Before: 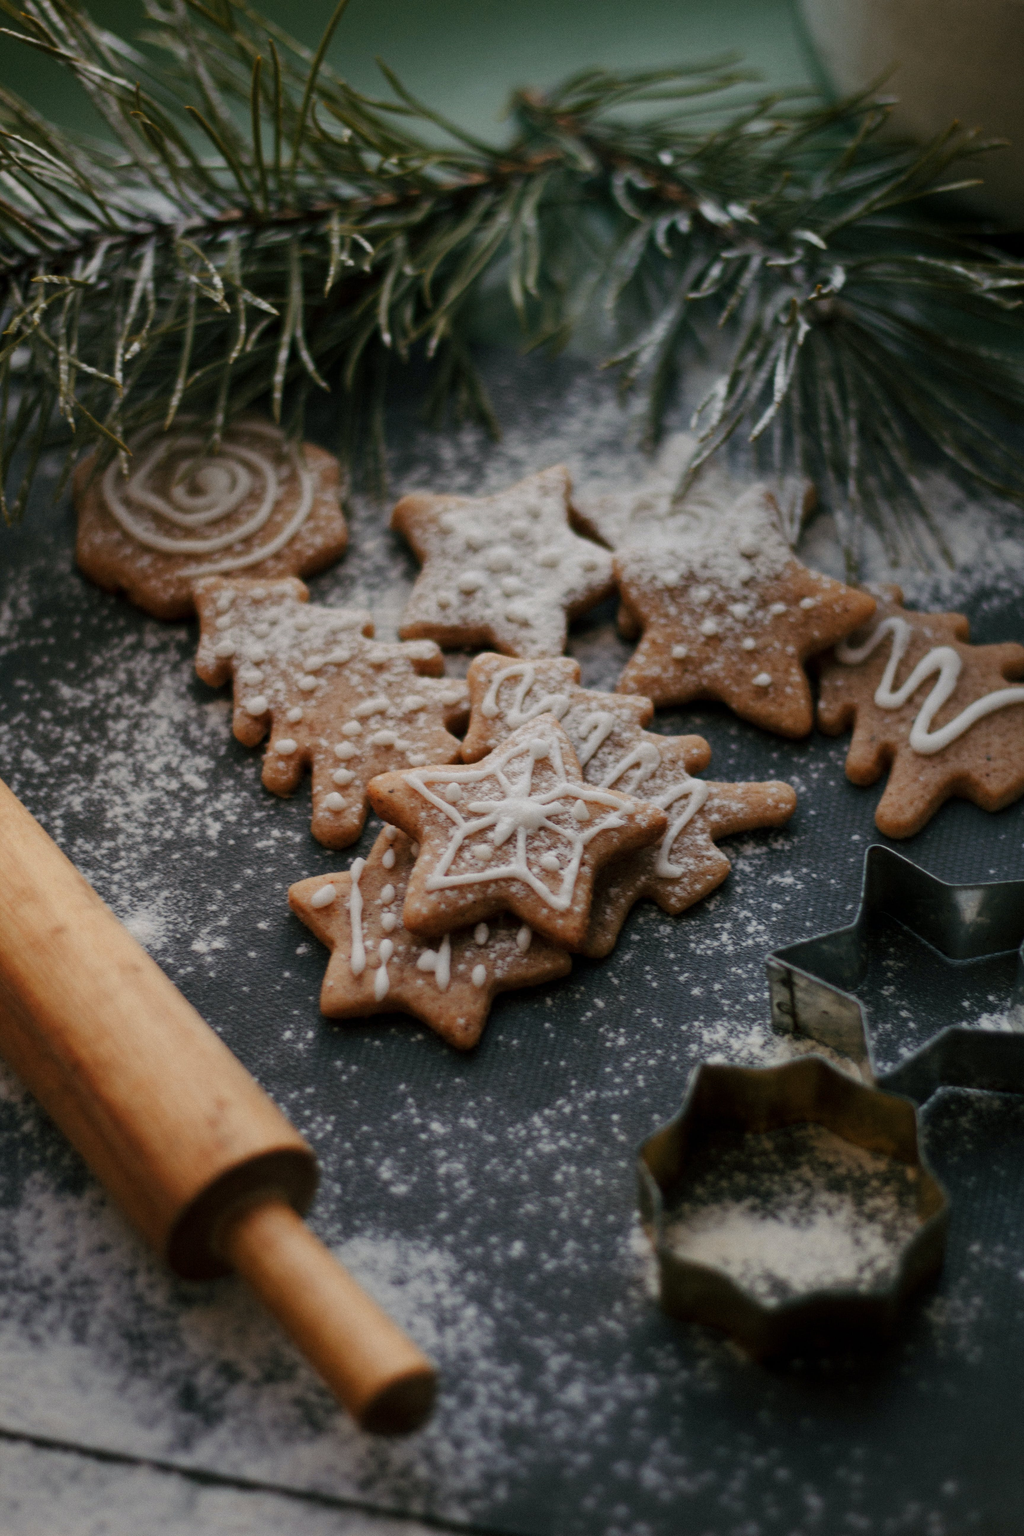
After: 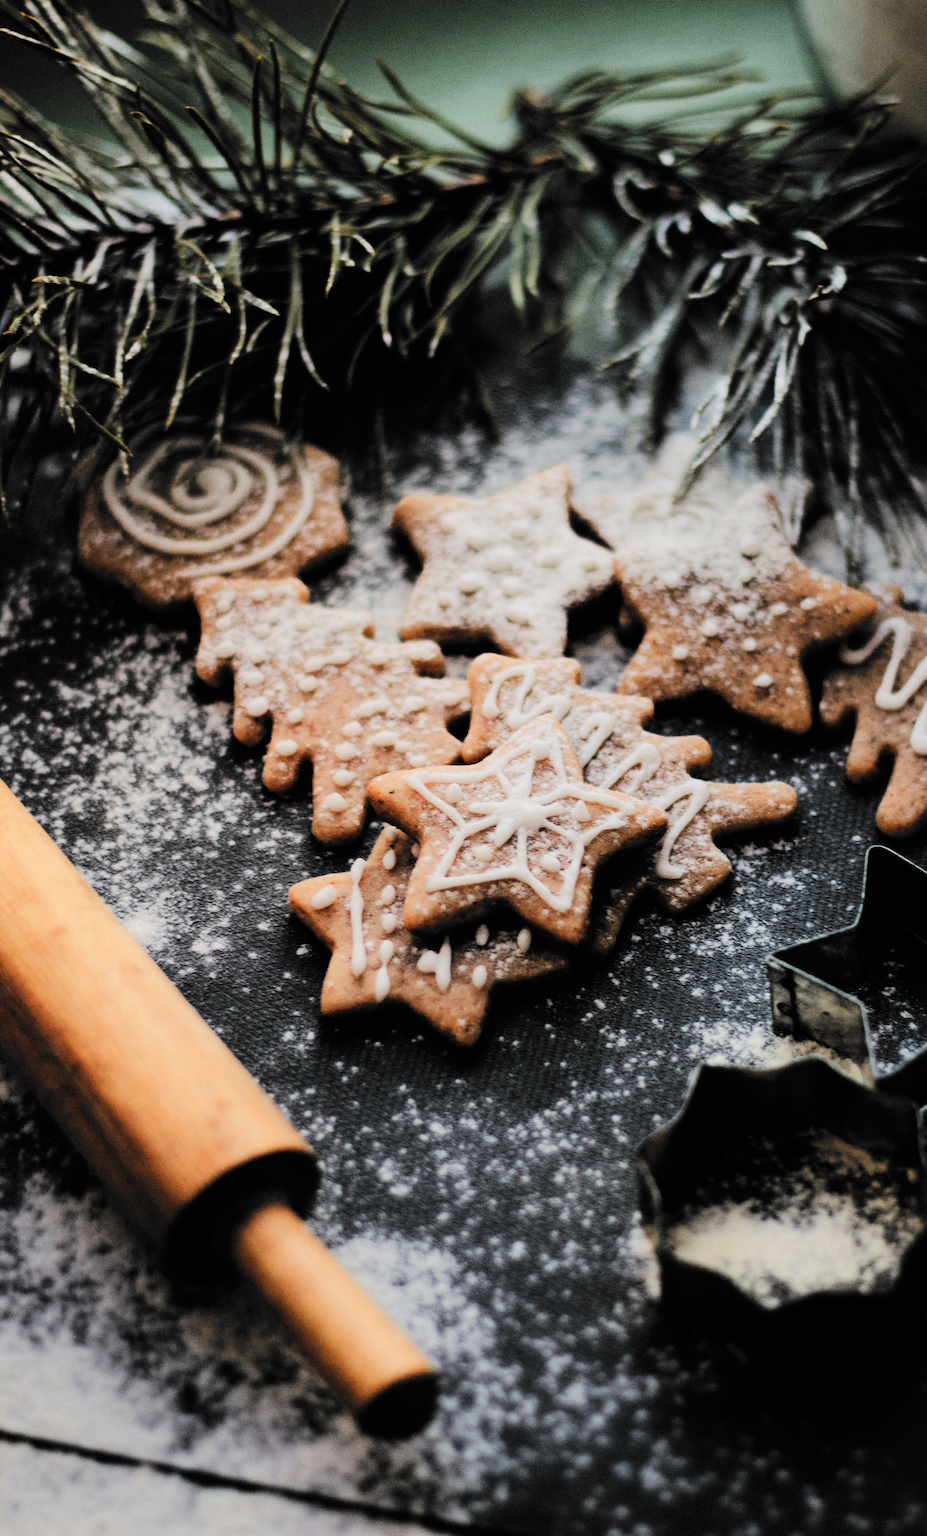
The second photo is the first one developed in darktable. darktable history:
exposure: exposure 0.607 EV, compensate exposure bias true, compensate highlight preservation false
crop: right 9.504%, bottom 0.046%
tone curve: curves: ch0 [(0, 0) (0.003, 0.009) (0.011, 0.013) (0.025, 0.022) (0.044, 0.039) (0.069, 0.055) (0.1, 0.077) (0.136, 0.113) (0.177, 0.158) (0.224, 0.213) (0.277, 0.289) (0.335, 0.367) (0.399, 0.451) (0.468, 0.532) (0.543, 0.615) (0.623, 0.696) (0.709, 0.755) (0.801, 0.818) (0.898, 0.893) (1, 1)], color space Lab, independent channels, preserve colors none
contrast brightness saturation: contrast 0.043, saturation 0.154
filmic rgb: black relative exposure -5.11 EV, white relative exposure 3.52 EV, threshold 3.06 EV, hardness 3.17, contrast 1.4, highlights saturation mix -49.72%, color science v6 (2022), enable highlight reconstruction true
